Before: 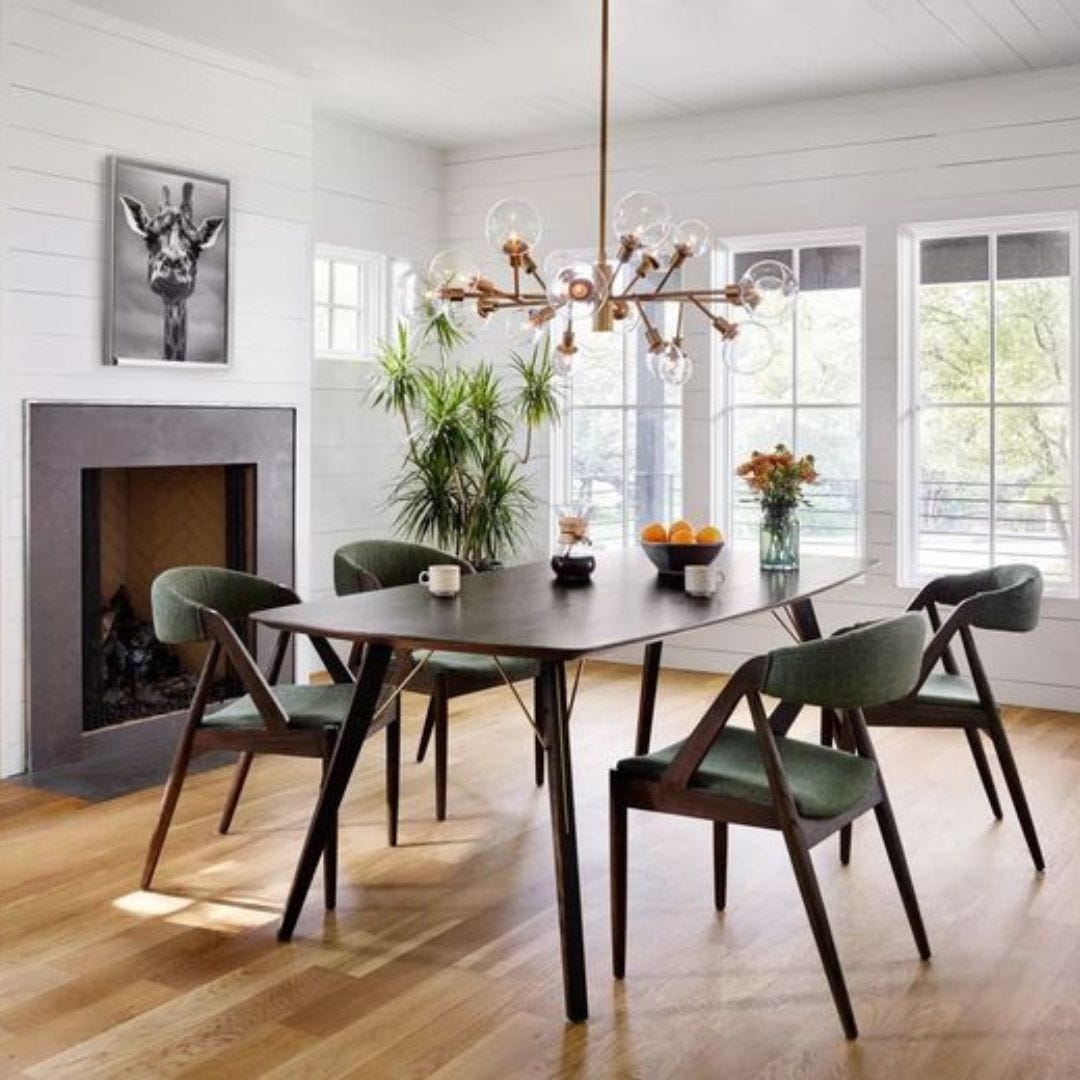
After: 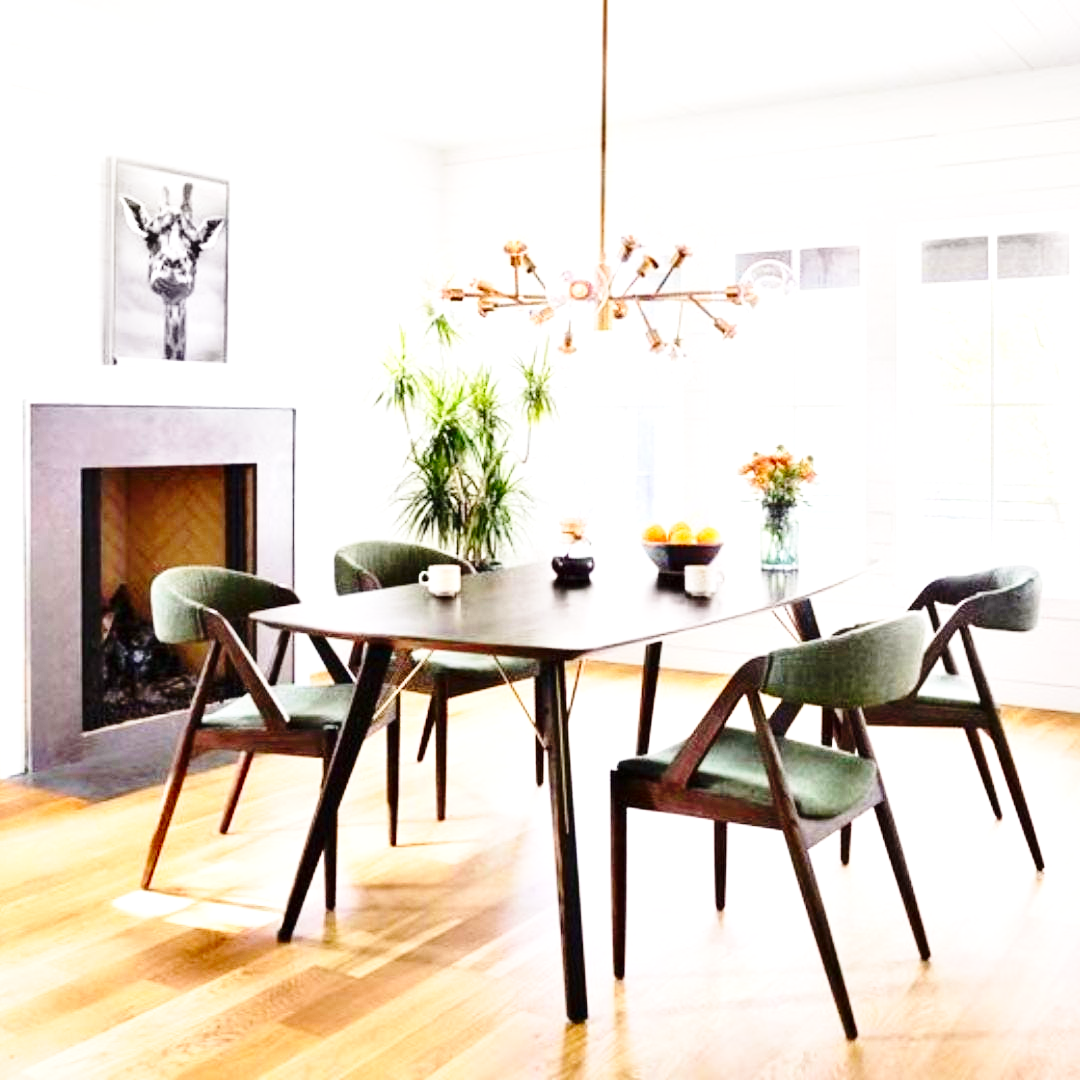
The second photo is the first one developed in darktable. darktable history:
contrast brightness saturation: contrast 0.15, brightness -0.01, saturation 0.1
base curve: curves: ch0 [(0, 0) (0.028, 0.03) (0.121, 0.232) (0.46, 0.748) (0.859, 0.968) (1, 1)], preserve colors none
exposure: black level correction 0, exposure 1 EV, compensate exposure bias true, compensate highlight preservation false
